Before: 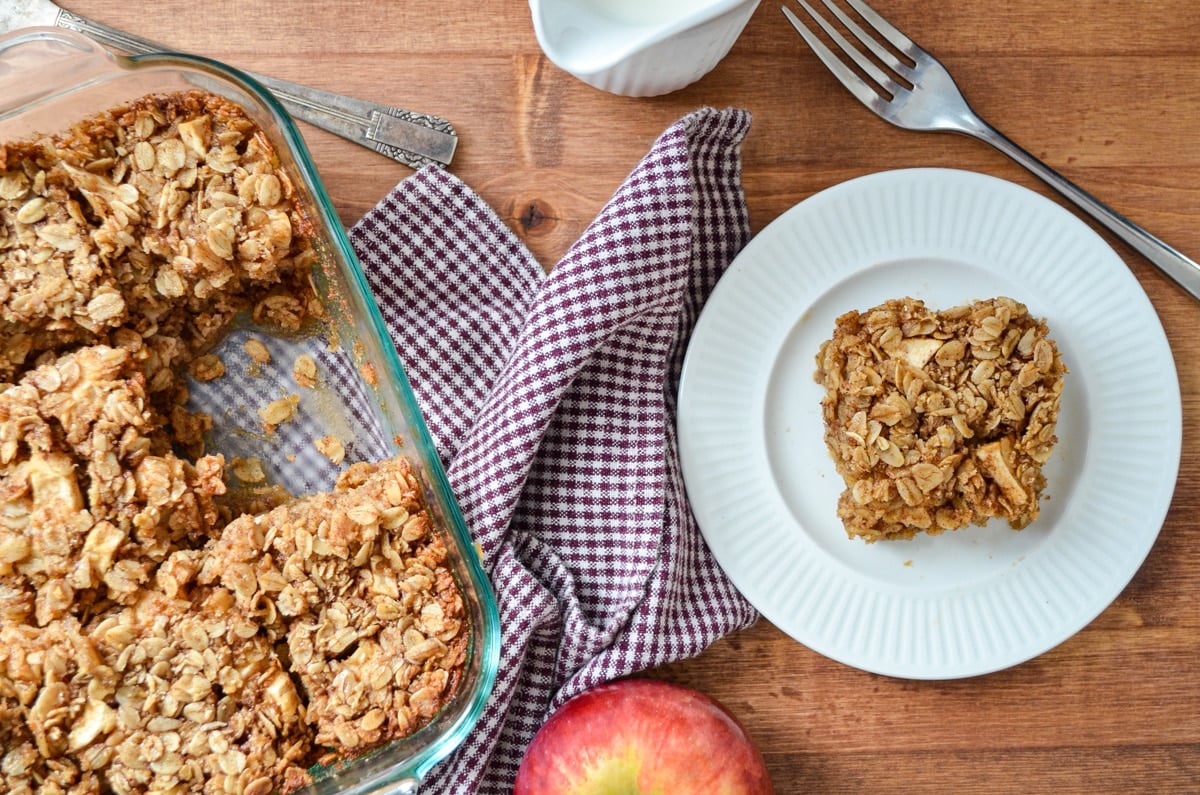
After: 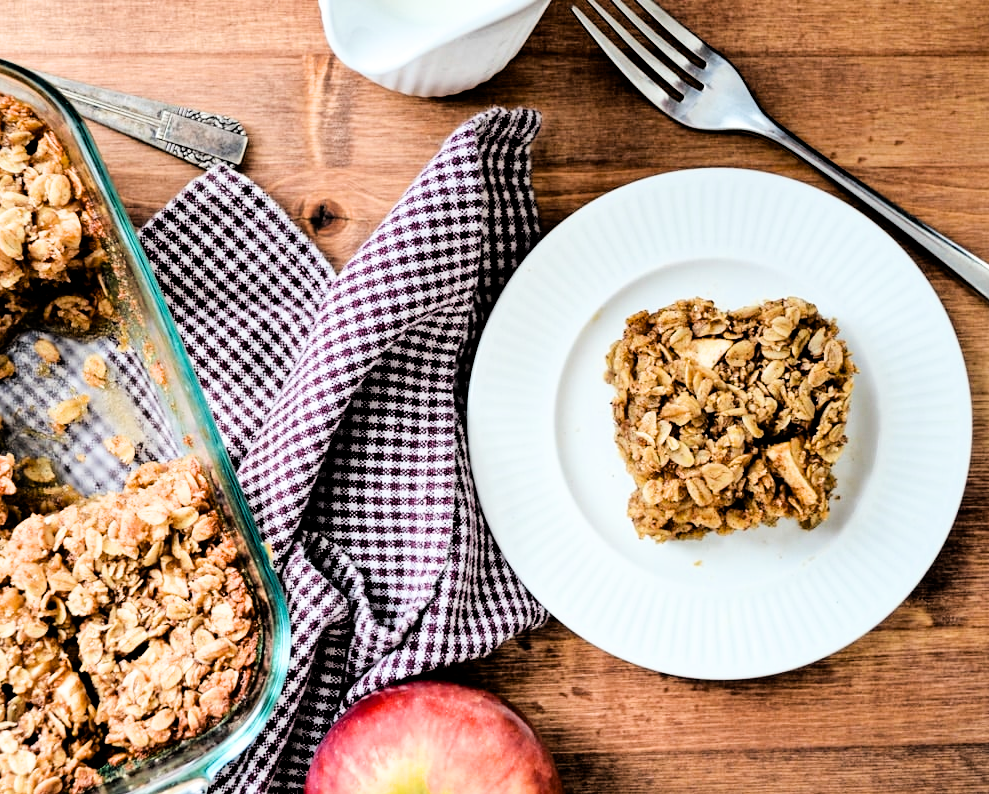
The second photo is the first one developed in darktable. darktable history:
crop: left 17.582%, bottom 0.031%
filmic rgb: black relative exposure -3.86 EV, white relative exposure 3.48 EV, hardness 2.63, contrast 1.103
exposure: black level correction 0.009, exposure 0.014 EV, compensate highlight preservation false
tone equalizer: -8 EV -1.08 EV, -7 EV -1.01 EV, -6 EV -0.867 EV, -5 EV -0.578 EV, -3 EV 0.578 EV, -2 EV 0.867 EV, -1 EV 1.01 EV, +0 EV 1.08 EV, edges refinement/feathering 500, mask exposure compensation -1.57 EV, preserve details no
